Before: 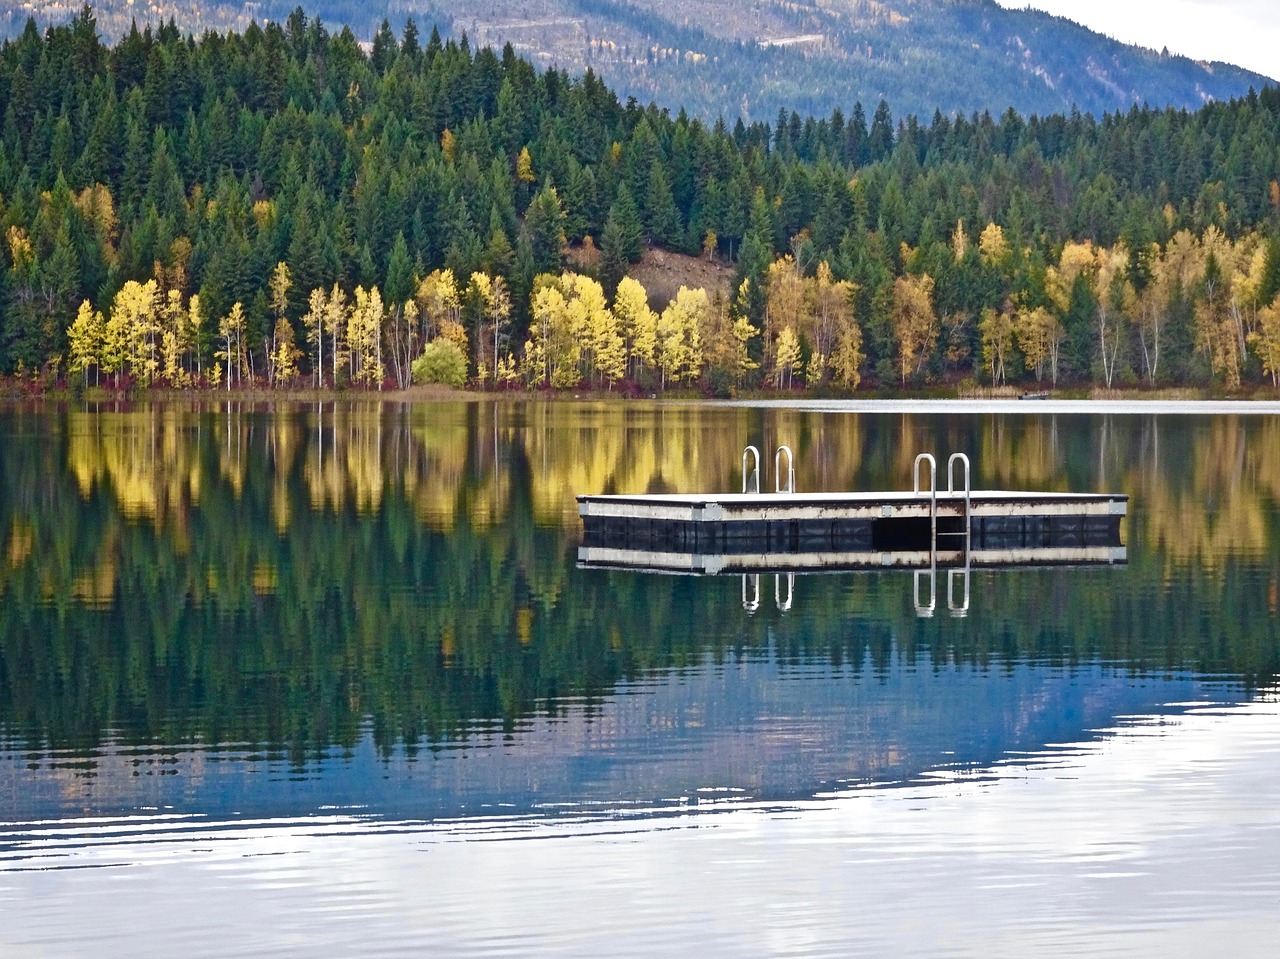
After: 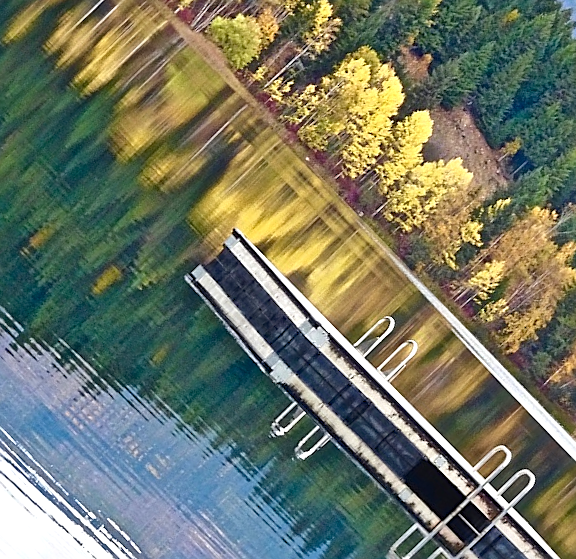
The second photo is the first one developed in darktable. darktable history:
crop and rotate: angle -46.04°, top 16.321%, right 0.98%, bottom 11.701%
sharpen: amount 0.495
shadows and highlights: radius 334.27, shadows 64.7, highlights 5.05, compress 87.59%, soften with gaussian
levels: levels [0, 0.435, 0.917]
